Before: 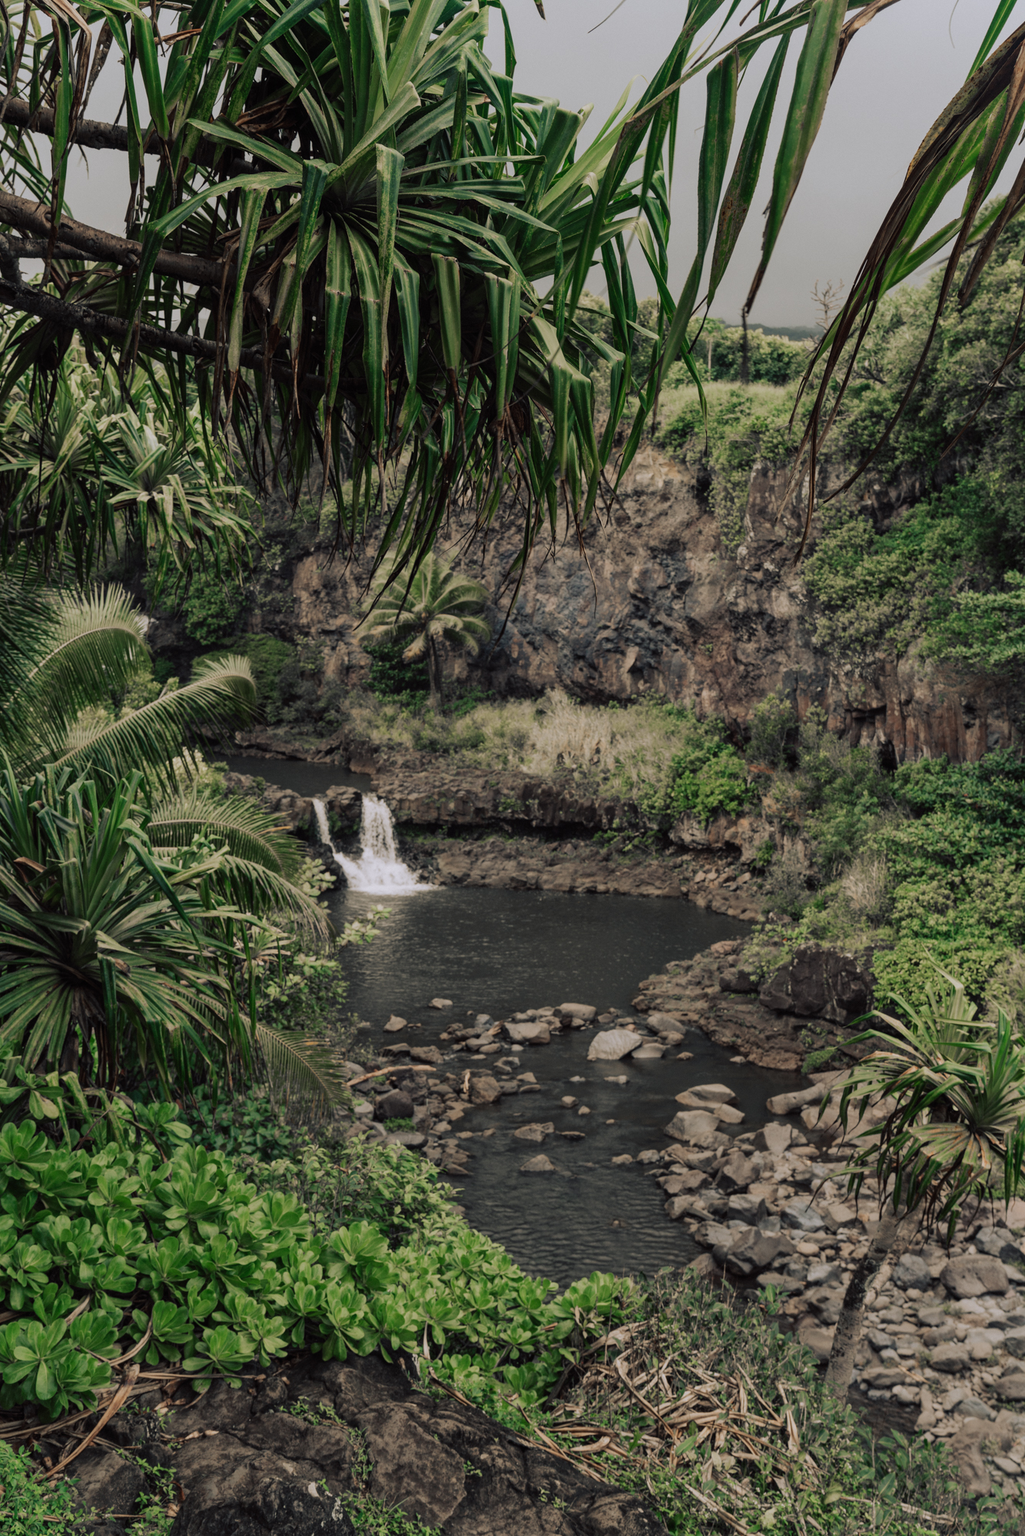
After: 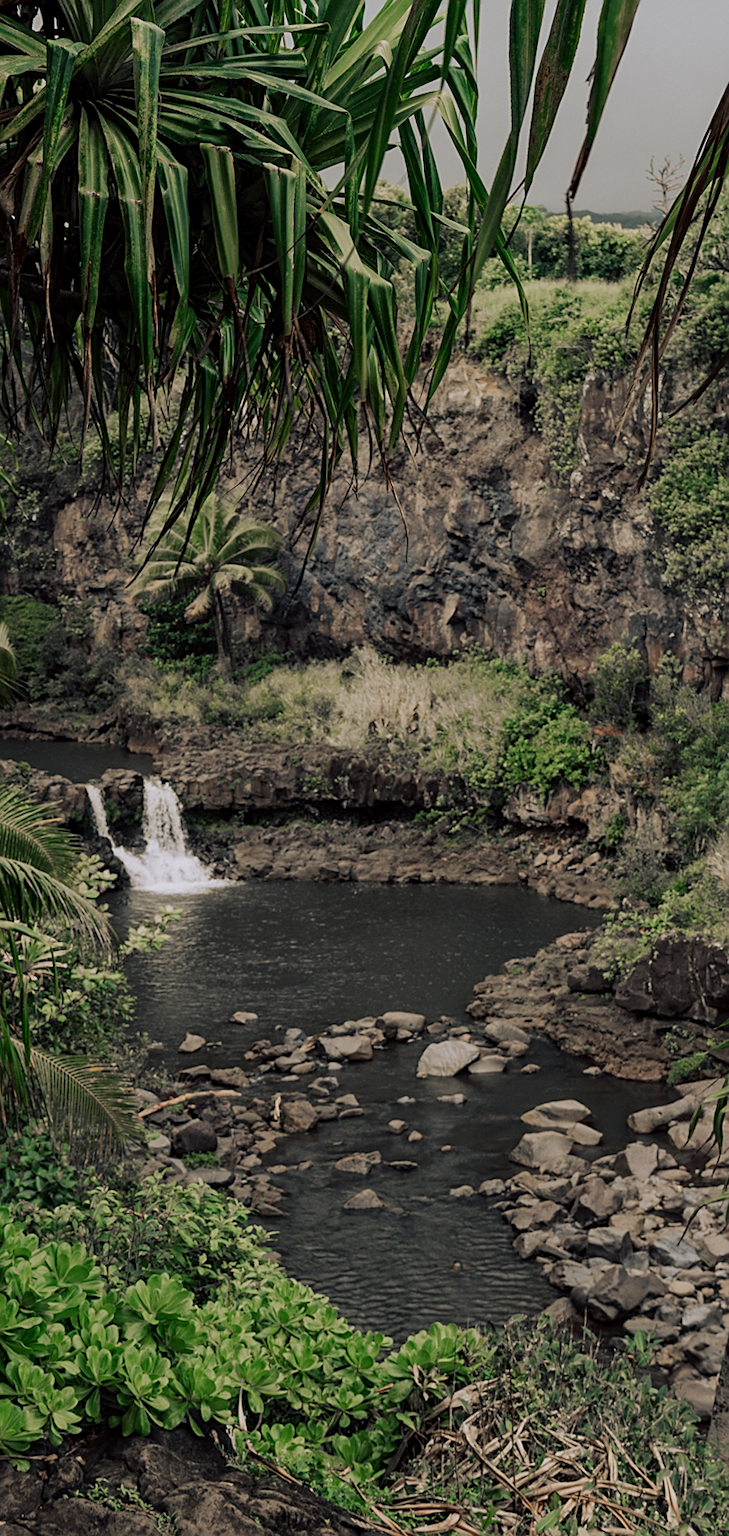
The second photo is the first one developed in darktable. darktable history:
sharpen: on, module defaults
crop and rotate: left 22.918%, top 5.629%, right 14.711%, bottom 2.247%
color correction: highlights a* -0.137, highlights b* 0.137
color balance: mode lift, gamma, gain (sRGB), lift [0.97, 1, 1, 1], gamma [1.03, 1, 1, 1]
rotate and perspective: rotation -2.12°, lens shift (vertical) 0.009, lens shift (horizontal) -0.008, automatic cropping original format, crop left 0.036, crop right 0.964, crop top 0.05, crop bottom 0.959
